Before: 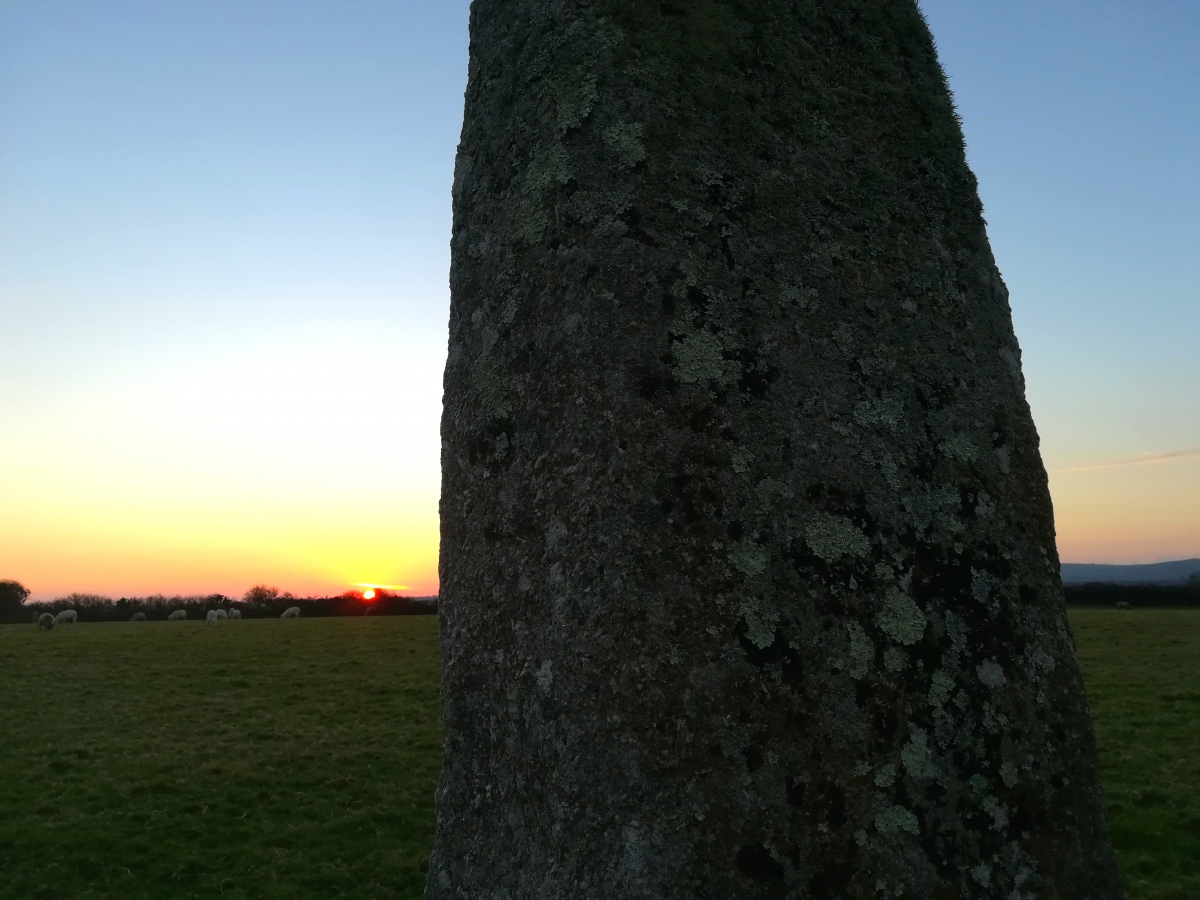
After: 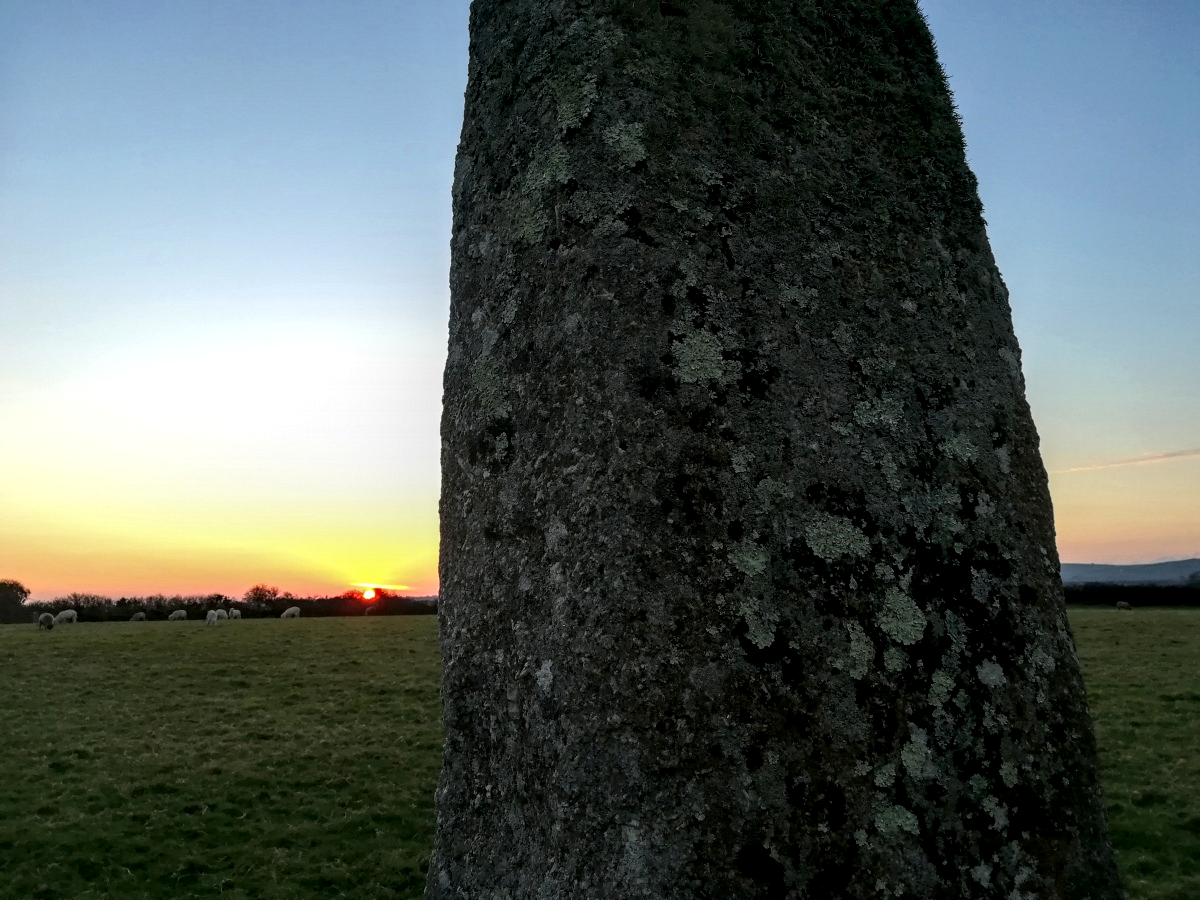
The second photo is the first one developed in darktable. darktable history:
local contrast: highlights 19%, detail 186%
exposure: compensate highlight preservation false
